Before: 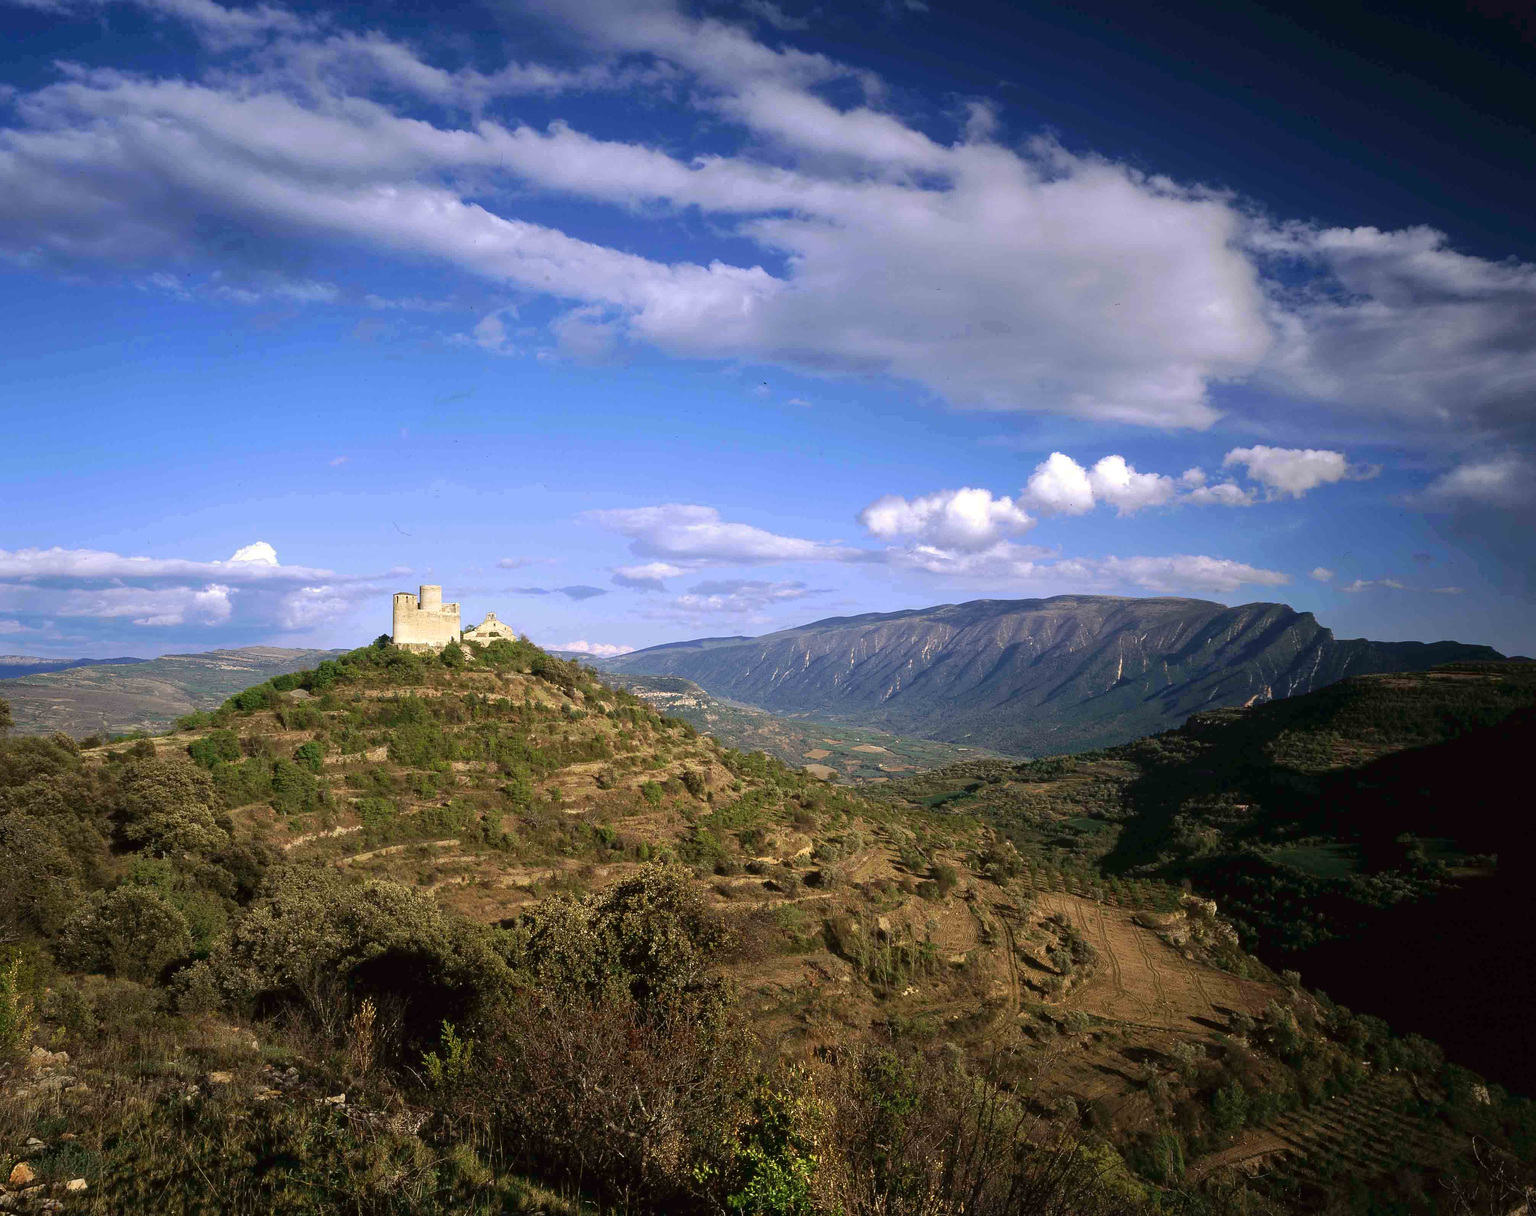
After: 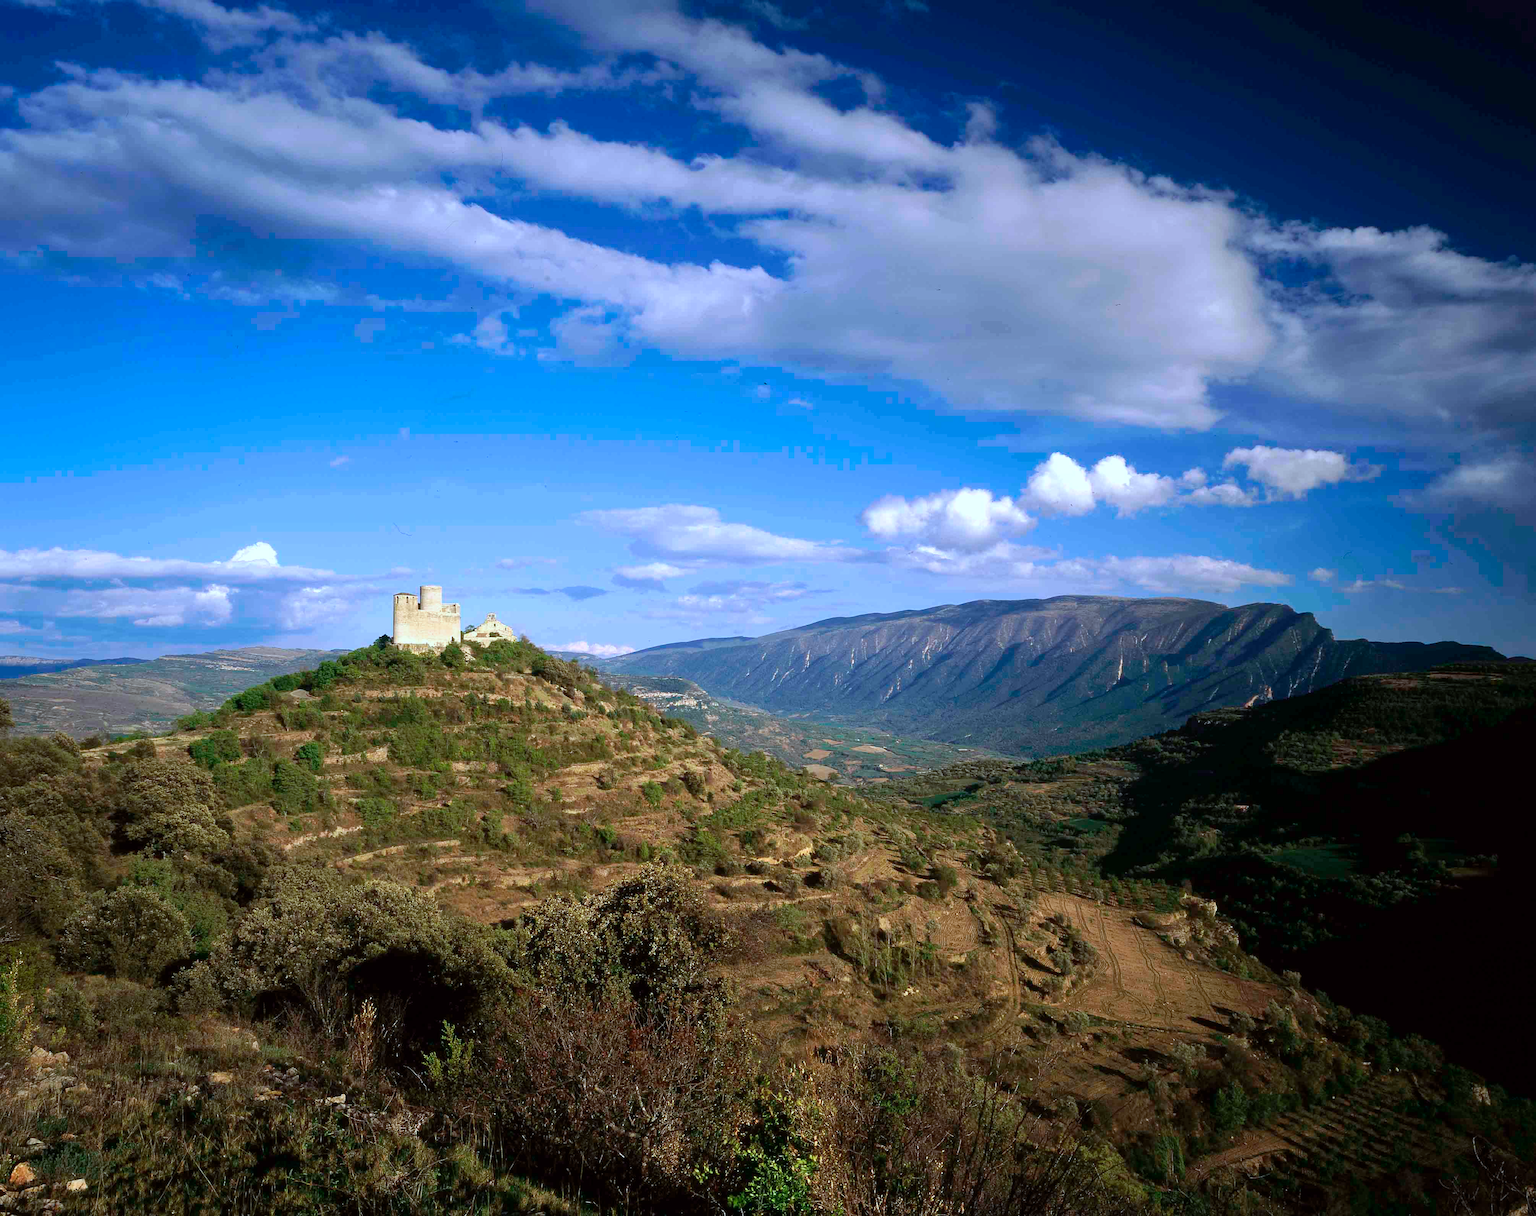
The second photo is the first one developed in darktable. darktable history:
color calibration: illuminant F (fluorescent), F source F9 (Cool White Deluxe 4150 K) – high CRI, x 0.374, y 0.373, temperature 4159.63 K
